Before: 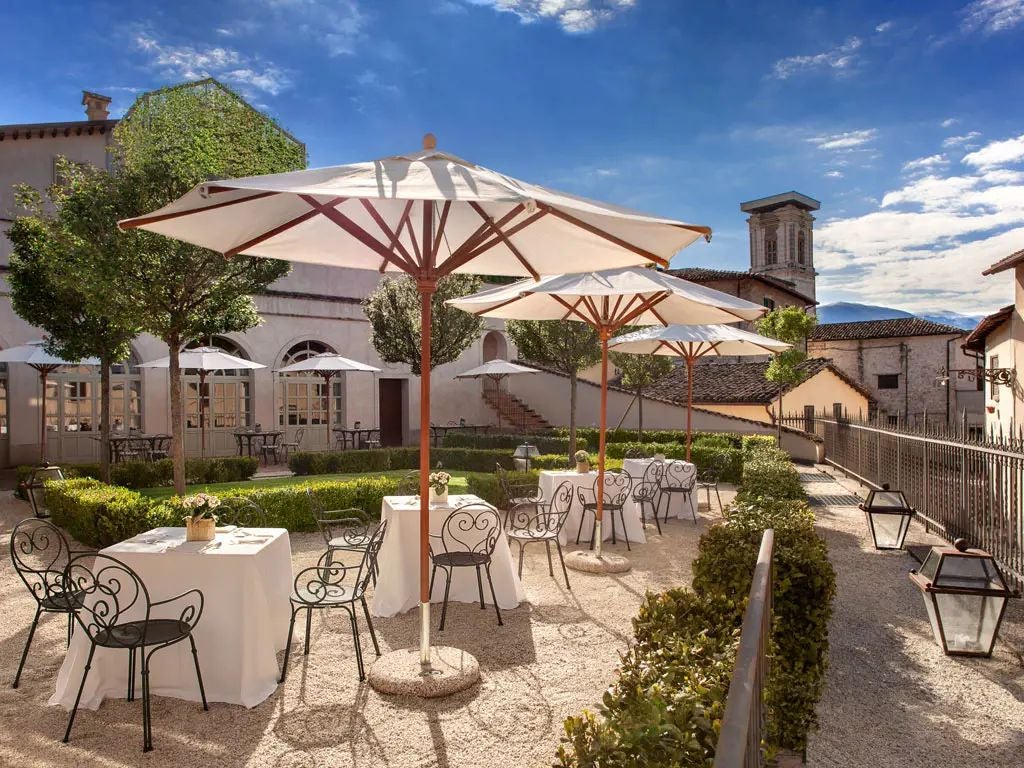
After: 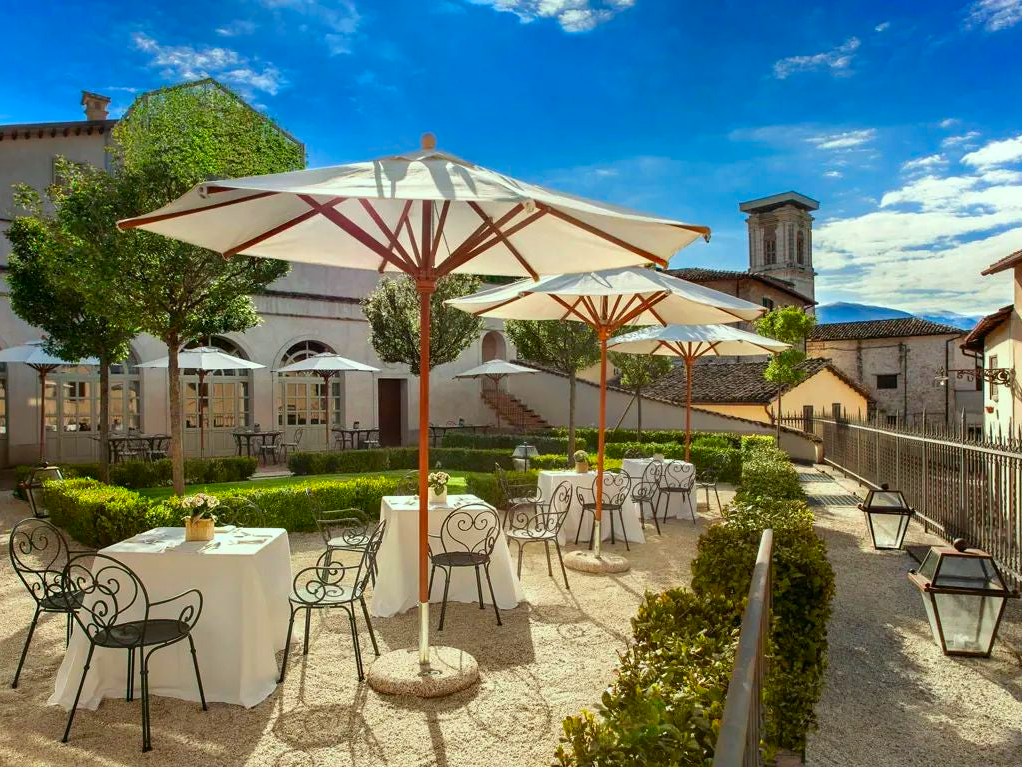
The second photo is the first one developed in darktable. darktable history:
color correction: highlights a* -7.33, highlights b* 1.26, shadows a* -3.55, saturation 1.4
crop and rotate: left 0.126%
